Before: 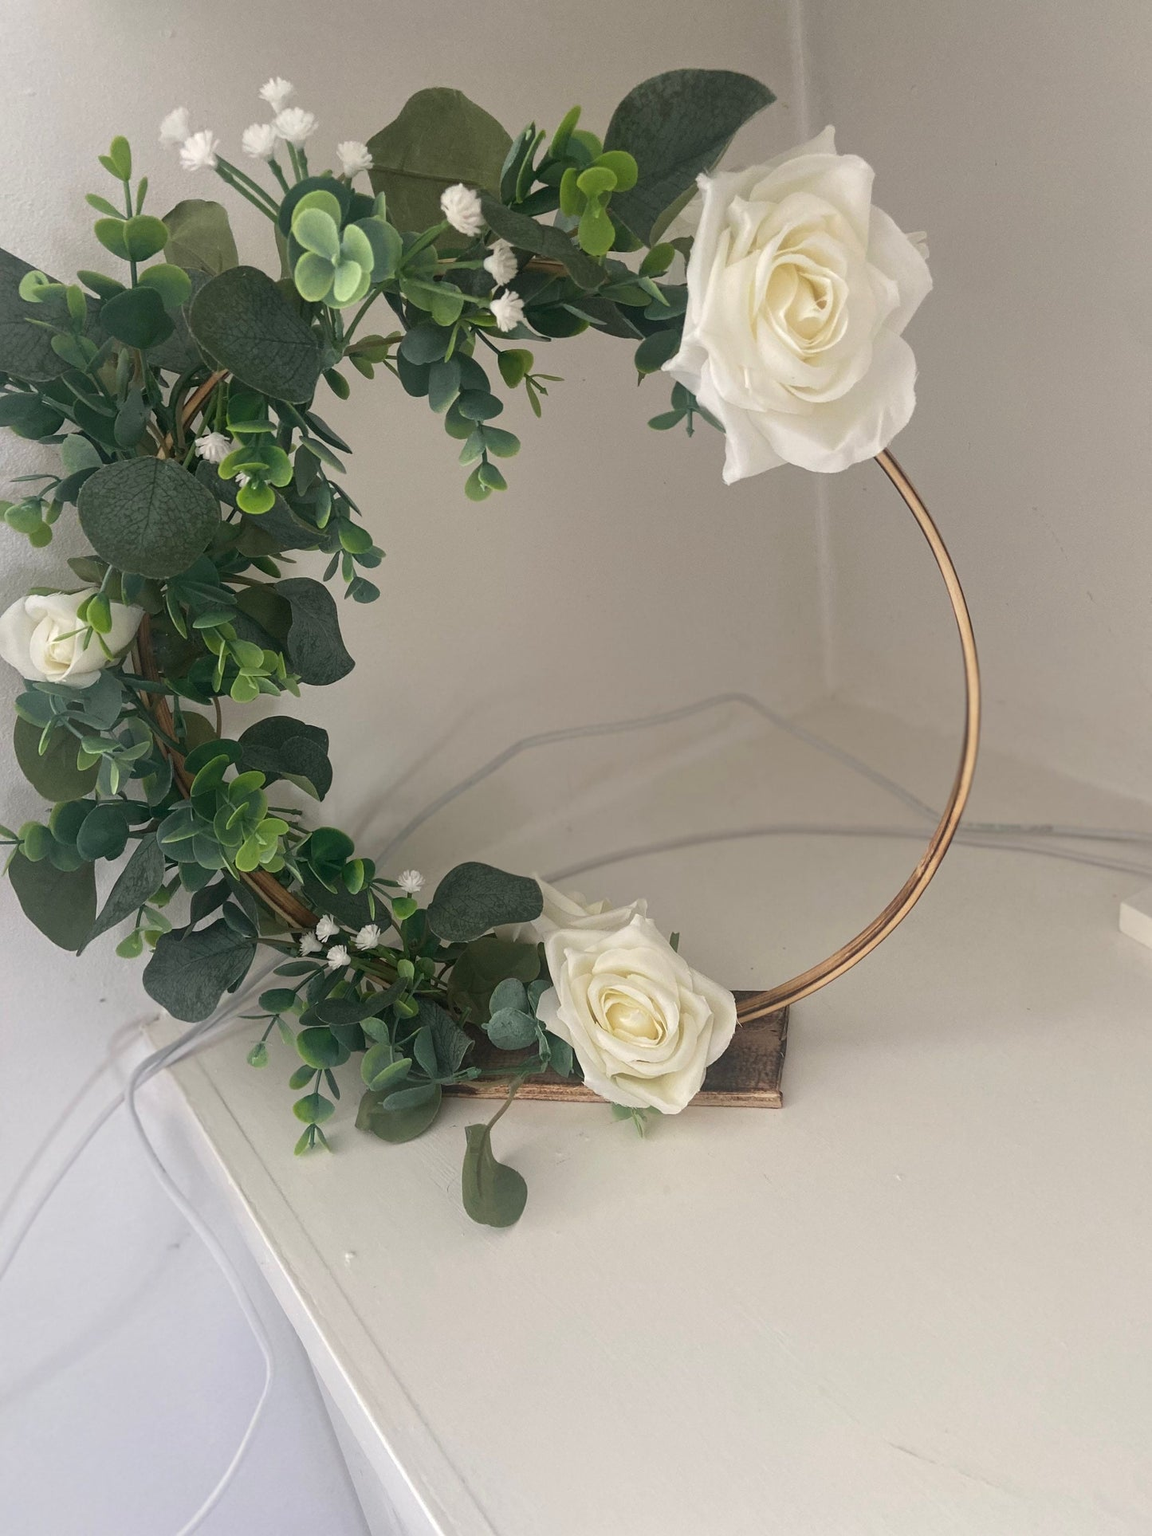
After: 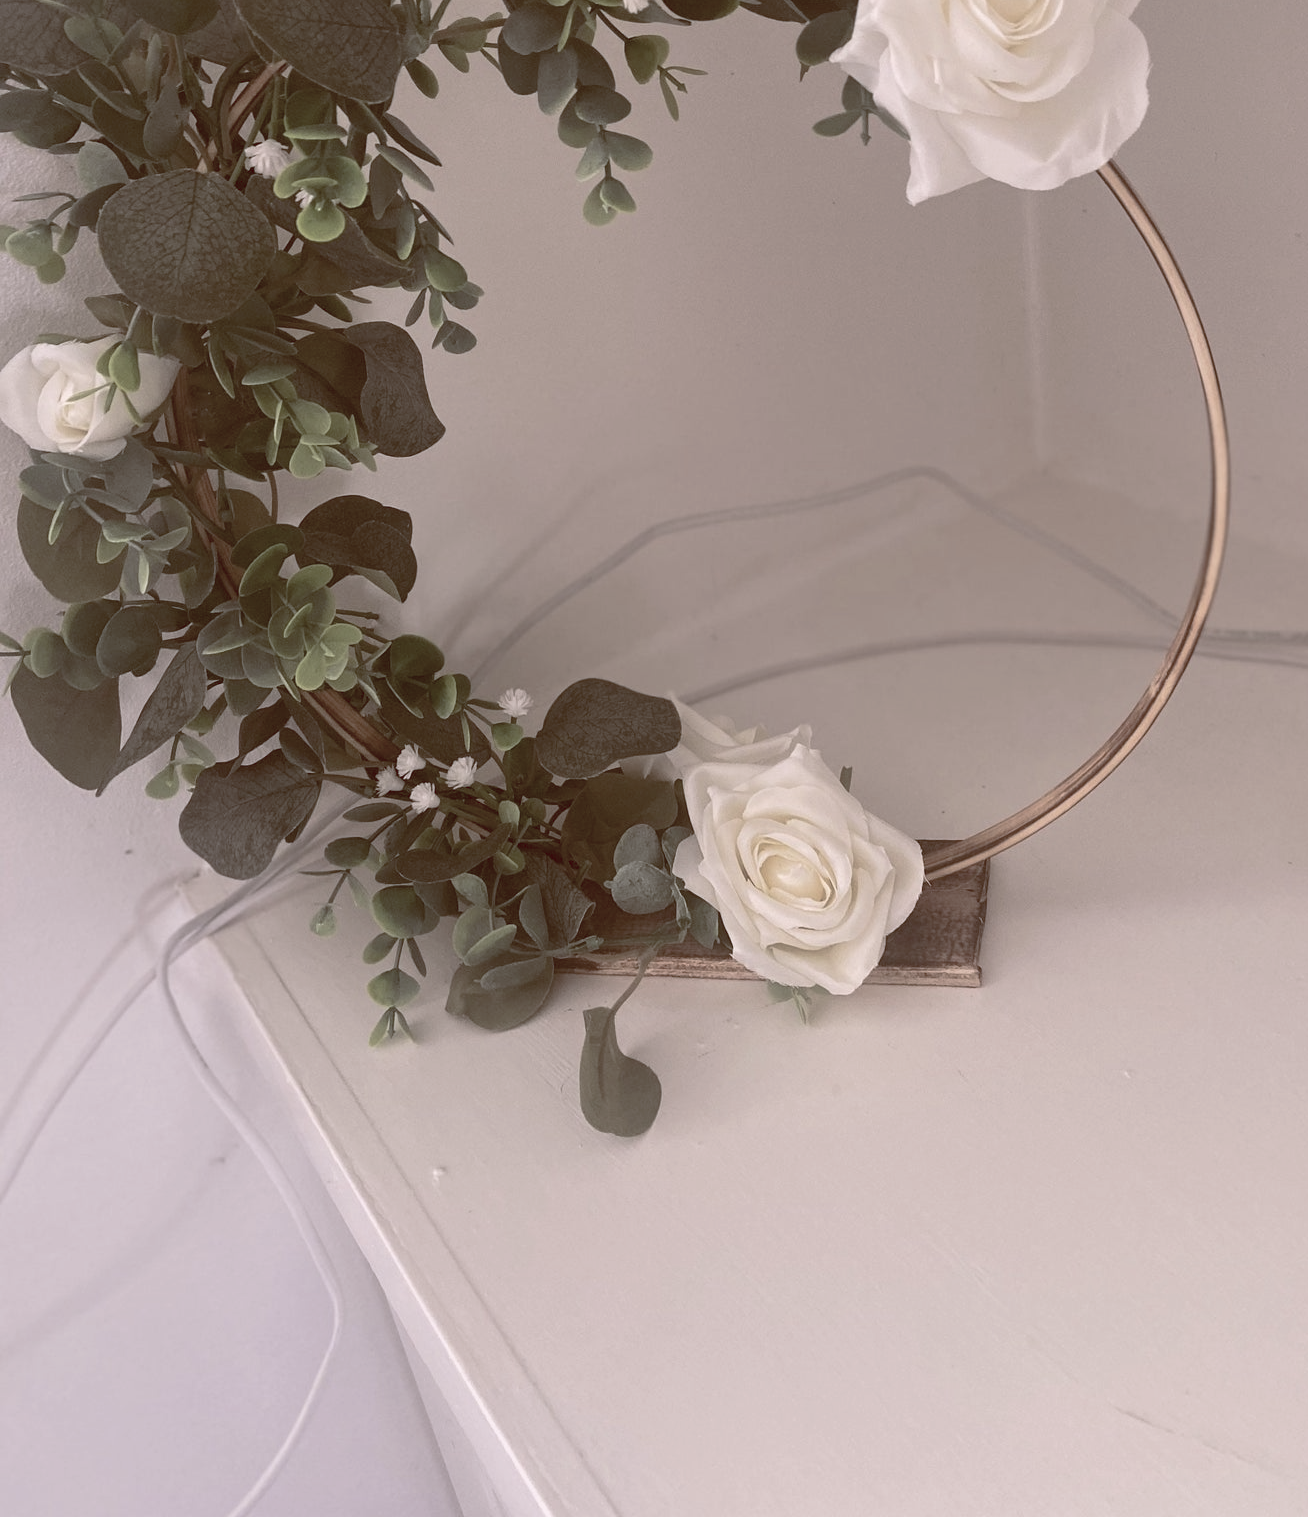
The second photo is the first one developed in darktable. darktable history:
crop: top 20.916%, right 9.437%, bottom 0.316%
color balance rgb: shadows lift › luminance 1%, shadows lift › chroma 0.2%, shadows lift › hue 20°, power › luminance 1%, power › chroma 0.4%, power › hue 34°, highlights gain › luminance 0.8%, highlights gain › chroma 0.4%, highlights gain › hue 44°, global offset › chroma 0.4%, global offset › hue 34°, white fulcrum 0.08 EV, linear chroma grading › shadows -7%, linear chroma grading › highlights -7%, linear chroma grading › global chroma -10%, linear chroma grading › mid-tones -8%, perceptual saturation grading › global saturation -28%, perceptual saturation grading › highlights -20%, perceptual saturation grading › mid-tones -24%, perceptual saturation grading › shadows -24%, perceptual brilliance grading › global brilliance -1%, perceptual brilliance grading › highlights -1%, perceptual brilliance grading › mid-tones -1%, perceptual brilliance grading › shadows -1%, global vibrance -17%, contrast -6%
white balance: red 1.05, blue 1.072
velvia: on, module defaults
